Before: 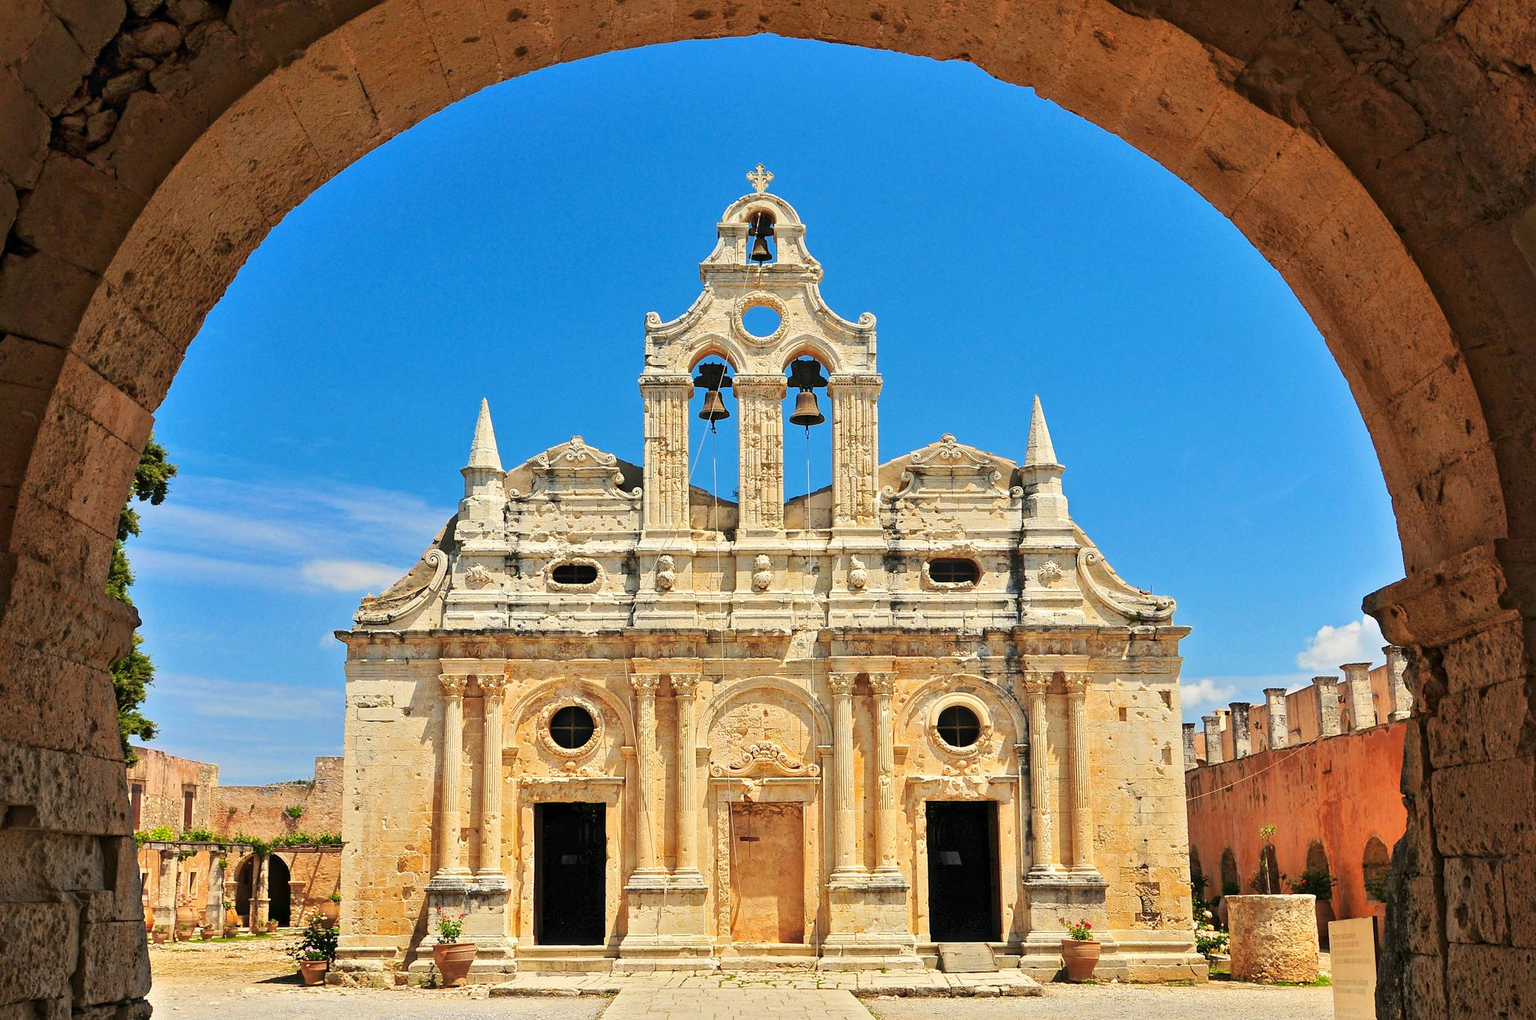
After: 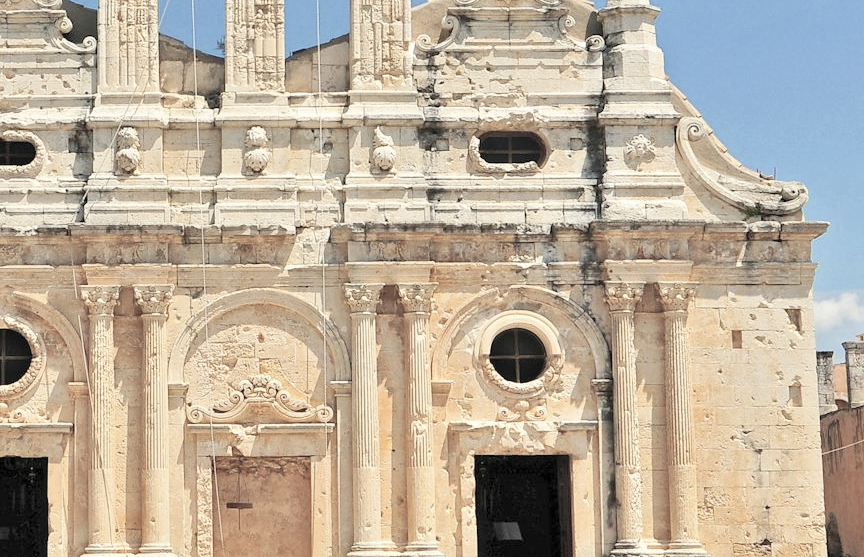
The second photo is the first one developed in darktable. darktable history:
crop: left 37.129%, top 45.108%, right 20.64%, bottom 13.865%
contrast brightness saturation: brightness 0.181, saturation -0.5
